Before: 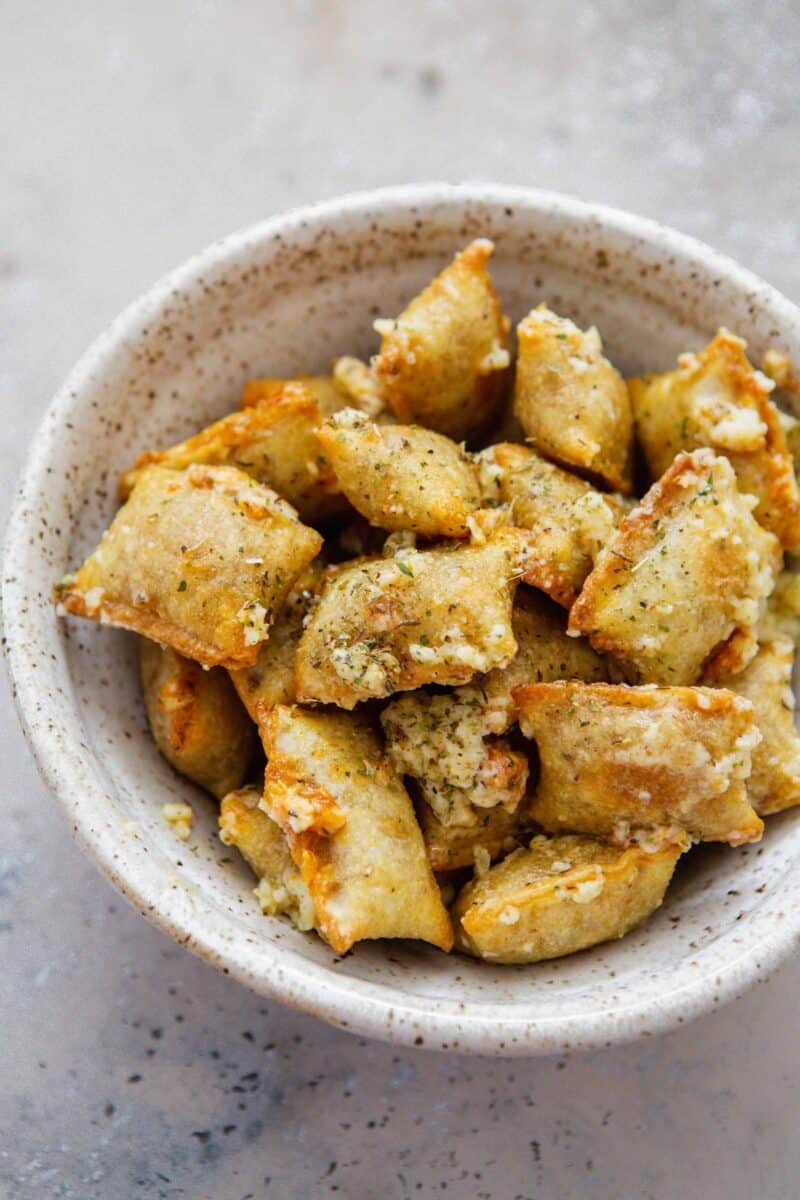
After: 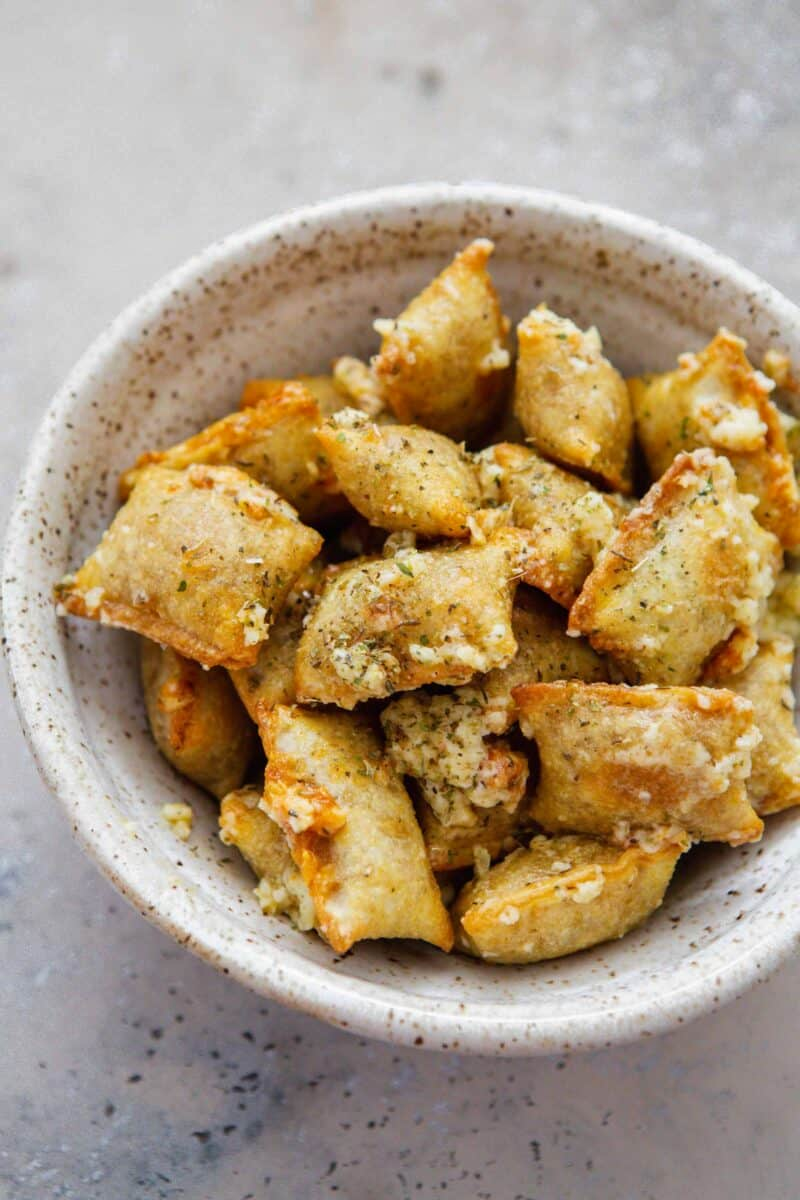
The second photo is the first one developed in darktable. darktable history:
shadows and highlights: shadows 37.62, highlights -27.64, soften with gaussian
